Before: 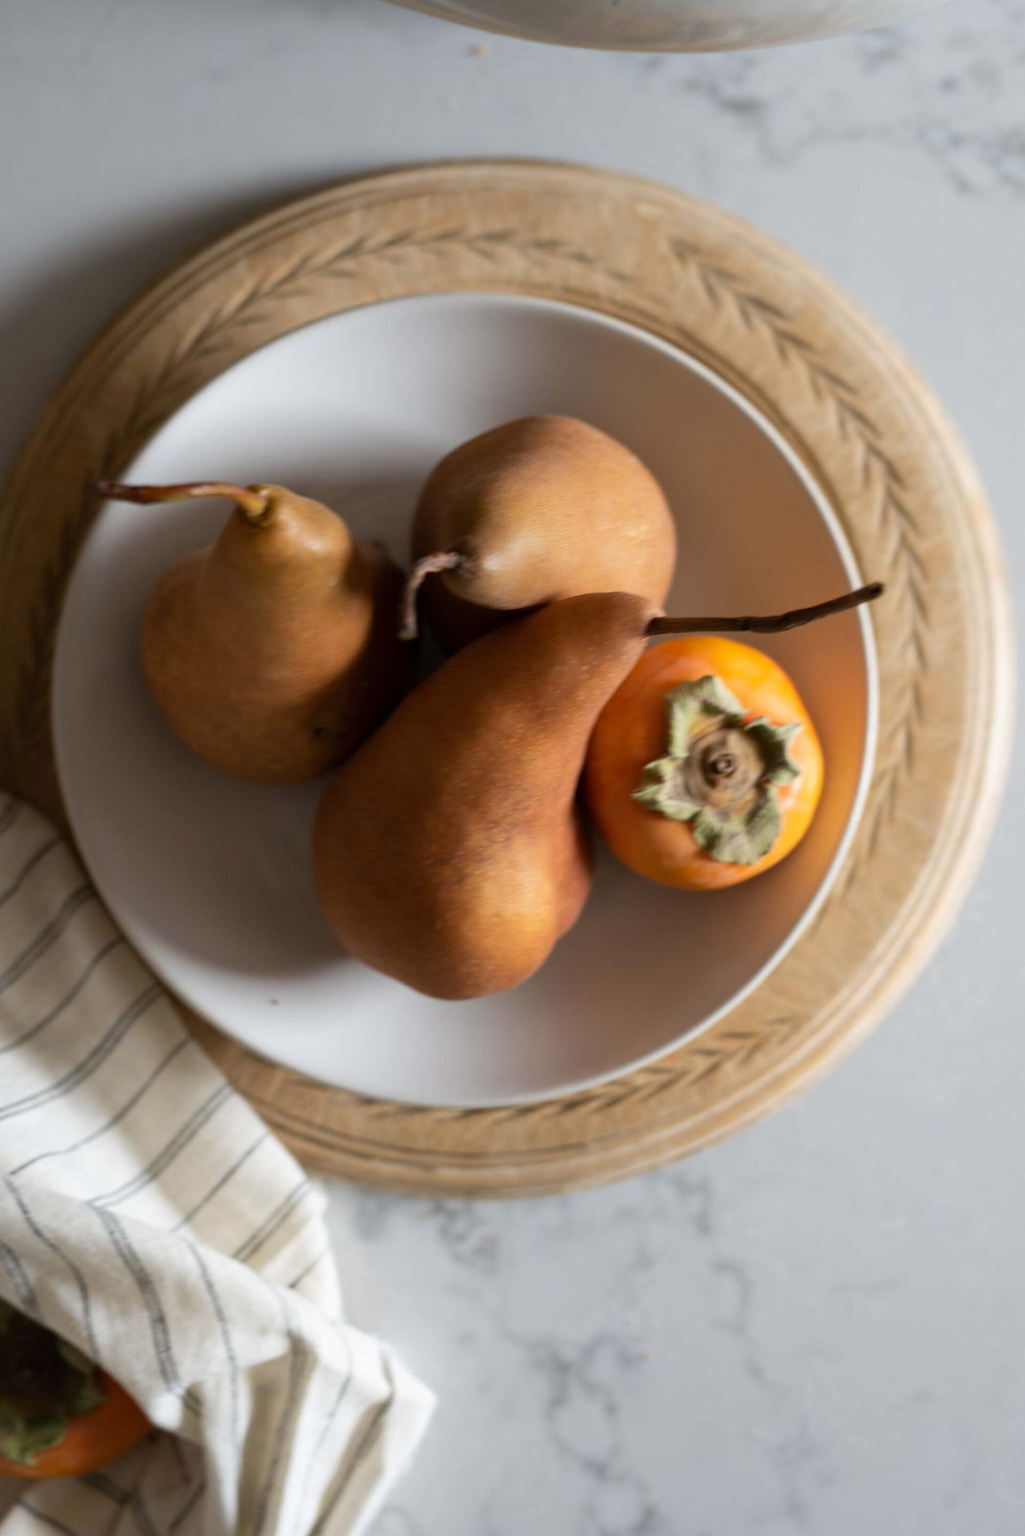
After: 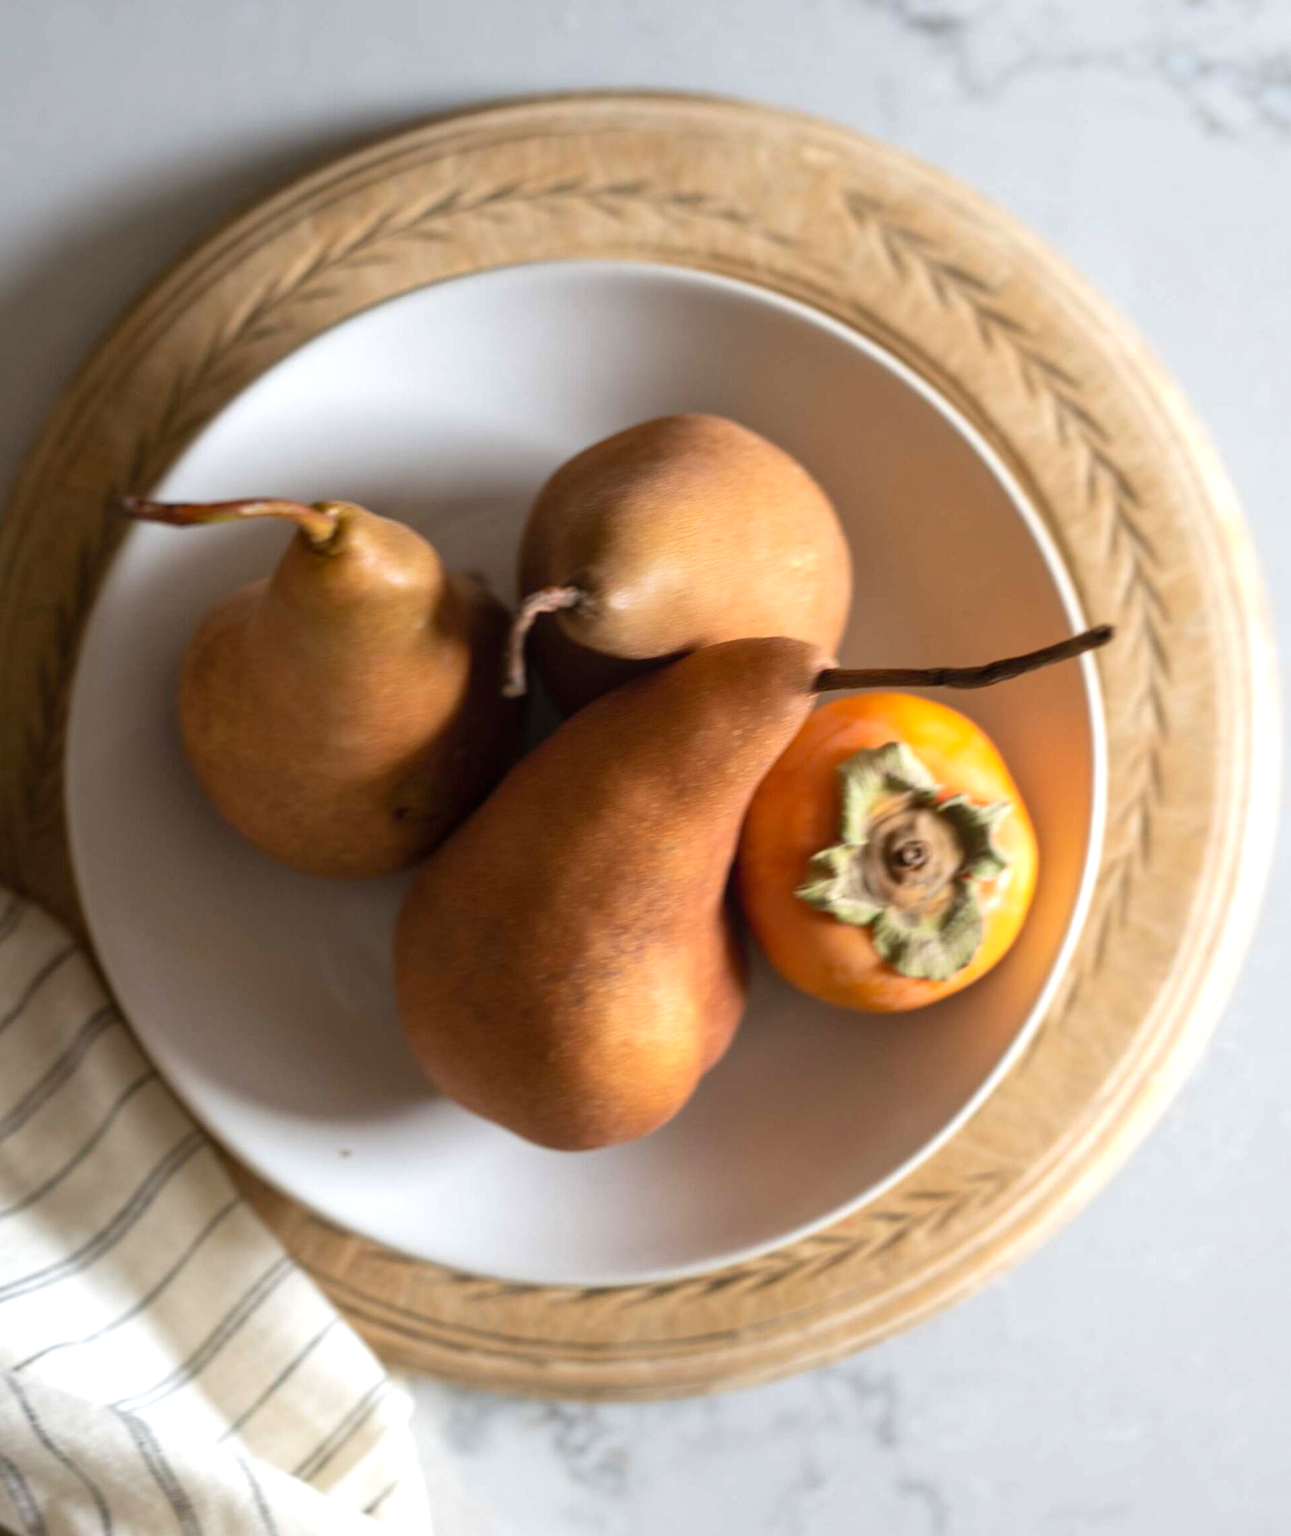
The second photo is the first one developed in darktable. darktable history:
crop and rotate: top 5.655%, bottom 14.94%
velvia: strength 10.18%
exposure: black level correction 0.001, exposure 0.499 EV, compensate exposure bias true, compensate highlight preservation false
local contrast: detail 109%
